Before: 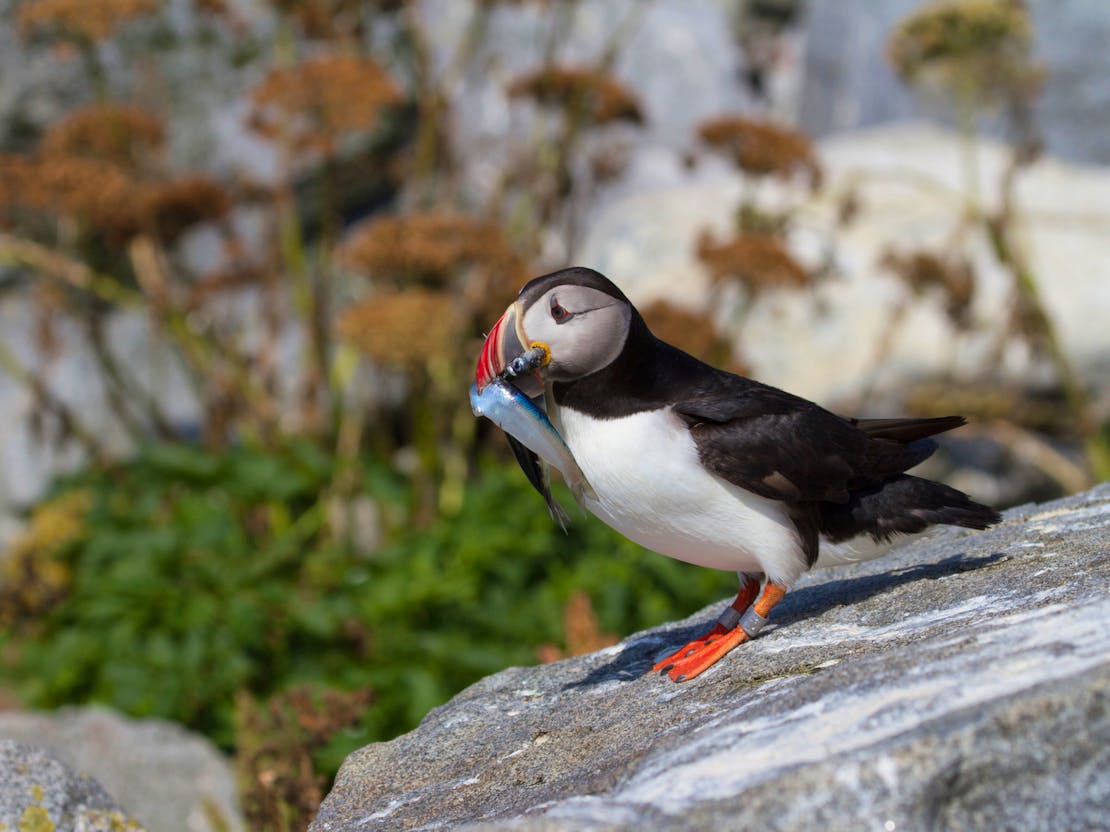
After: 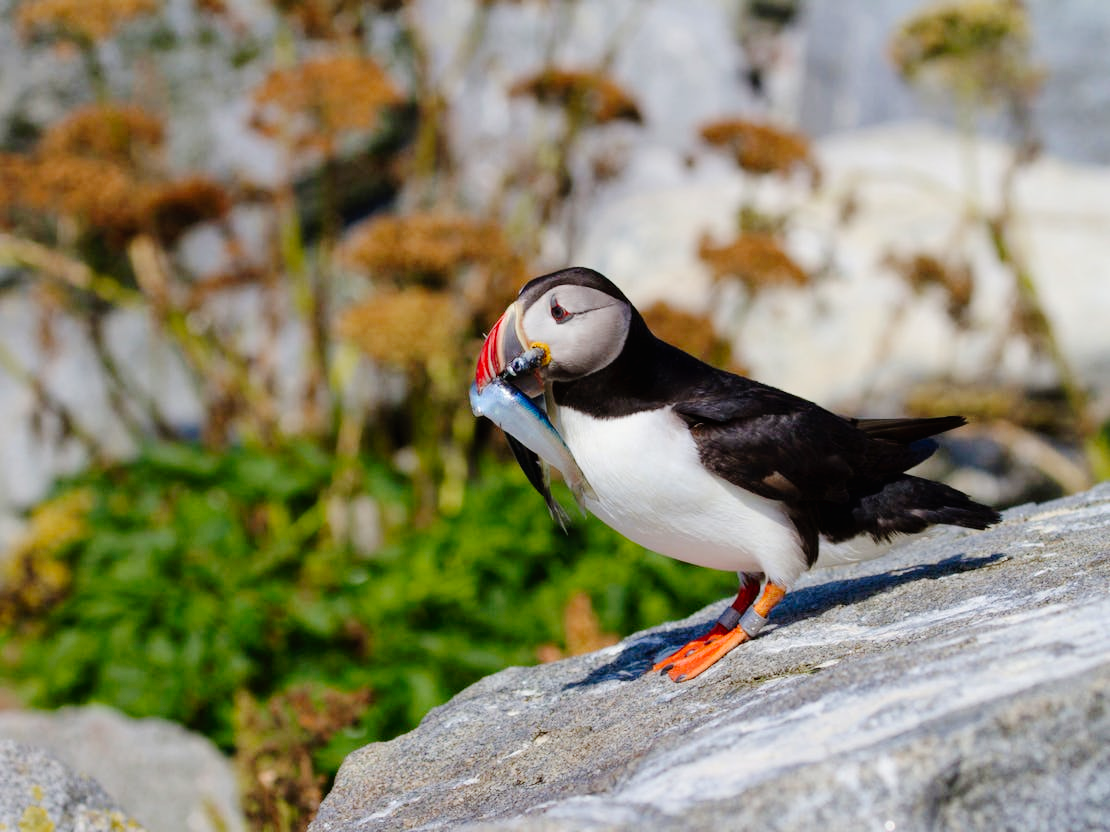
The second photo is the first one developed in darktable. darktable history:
tone curve: curves: ch0 [(0, 0) (0.003, 0.009) (0.011, 0.009) (0.025, 0.01) (0.044, 0.02) (0.069, 0.032) (0.1, 0.048) (0.136, 0.092) (0.177, 0.153) (0.224, 0.217) (0.277, 0.306) (0.335, 0.402) (0.399, 0.488) (0.468, 0.574) (0.543, 0.648) (0.623, 0.716) (0.709, 0.783) (0.801, 0.851) (0.898, 0.92) (1, 1)], preserve colors none
